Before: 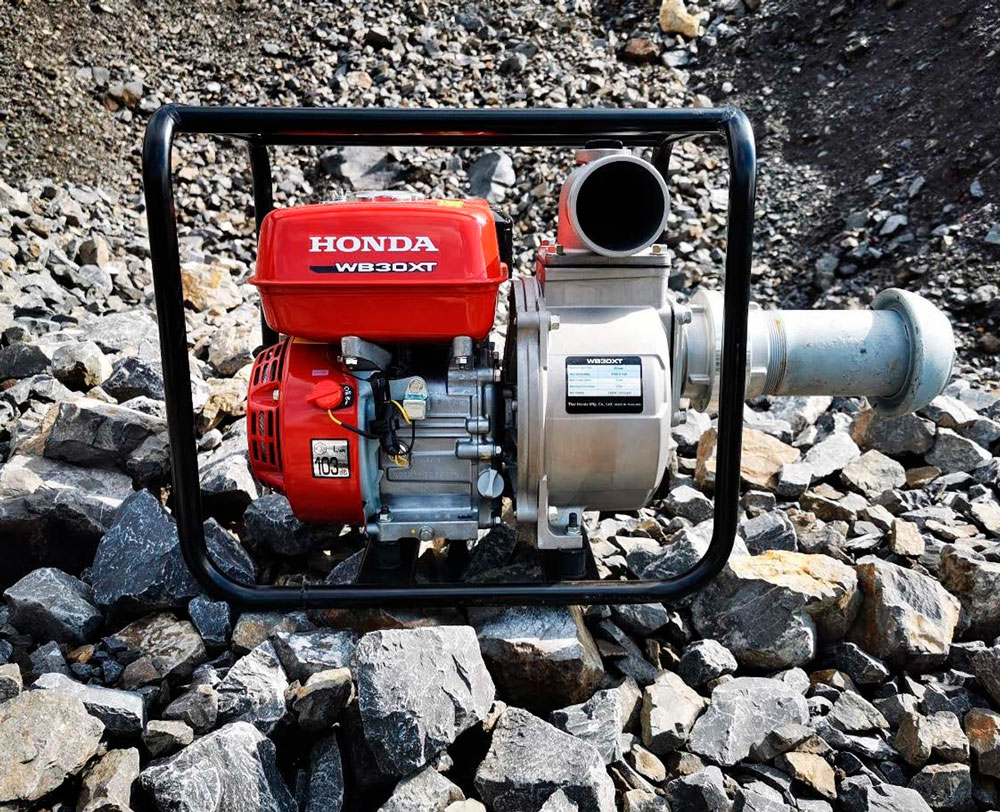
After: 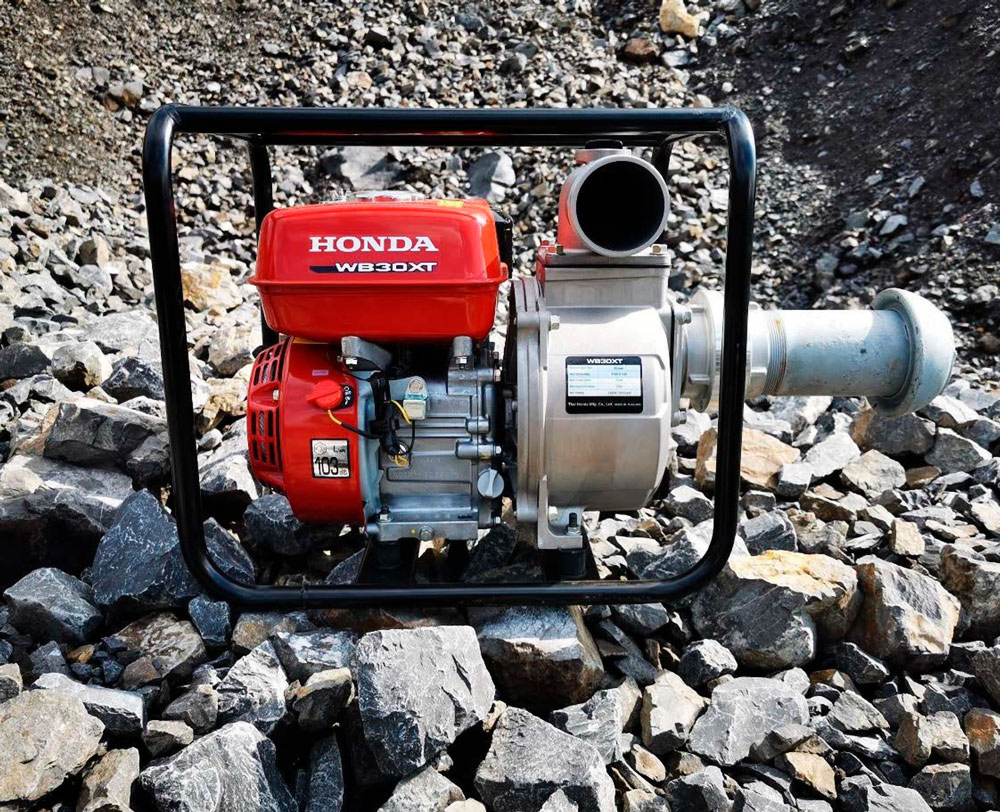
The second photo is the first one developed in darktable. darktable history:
contrast equalizer: y [[0.5 ×4, 0.483, 0.43], [0.5 ×6], [0.5 ×6], [0 ×6], [0 ×6]]
